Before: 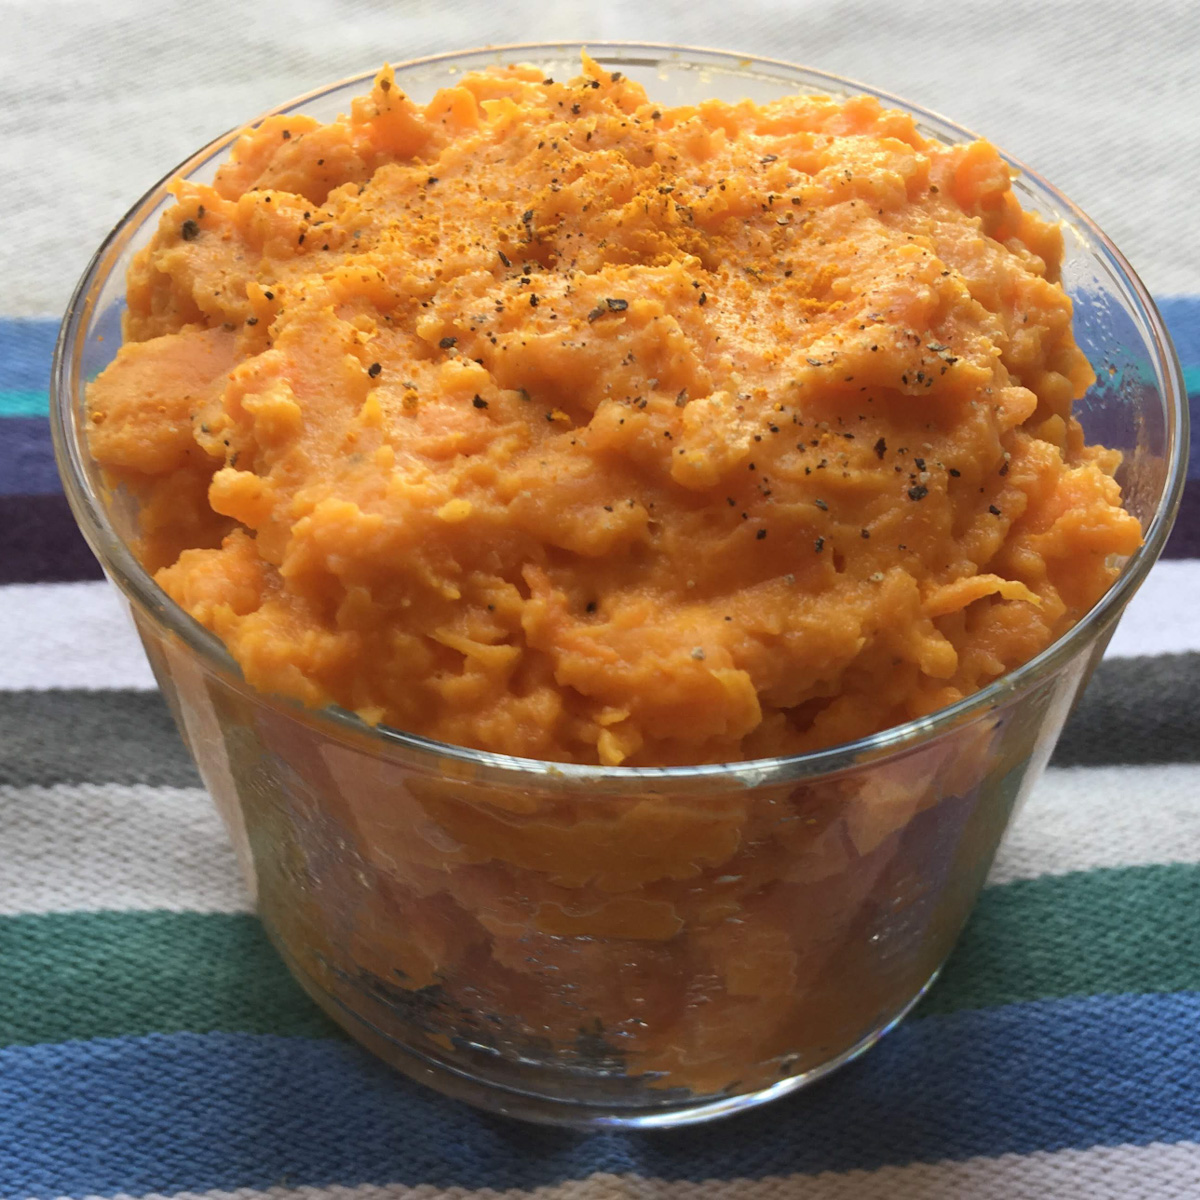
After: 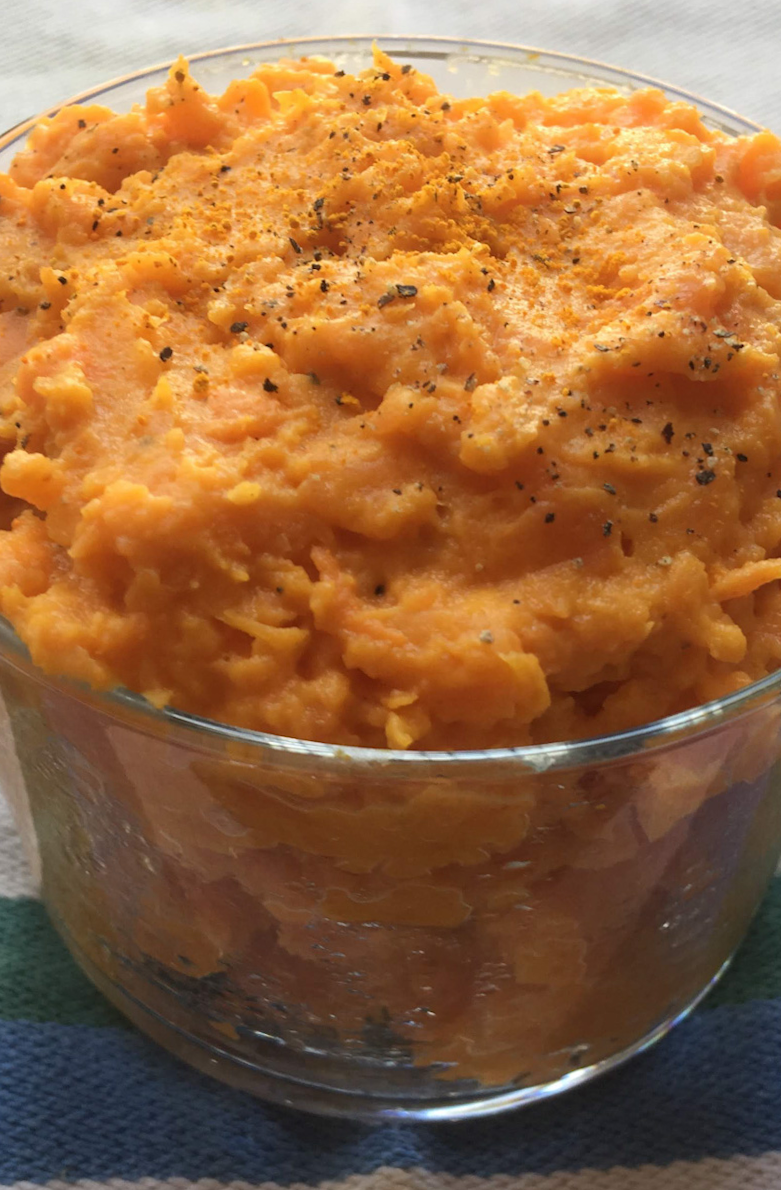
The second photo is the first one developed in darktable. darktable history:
crop: left 16.899%, right 16.556%
rotate and perspective: rotation 0.226°, lens shift (vertical) -0.042, crop left 0.023, crop right 0.982, crop top 0.006, crop bottom 0.994
